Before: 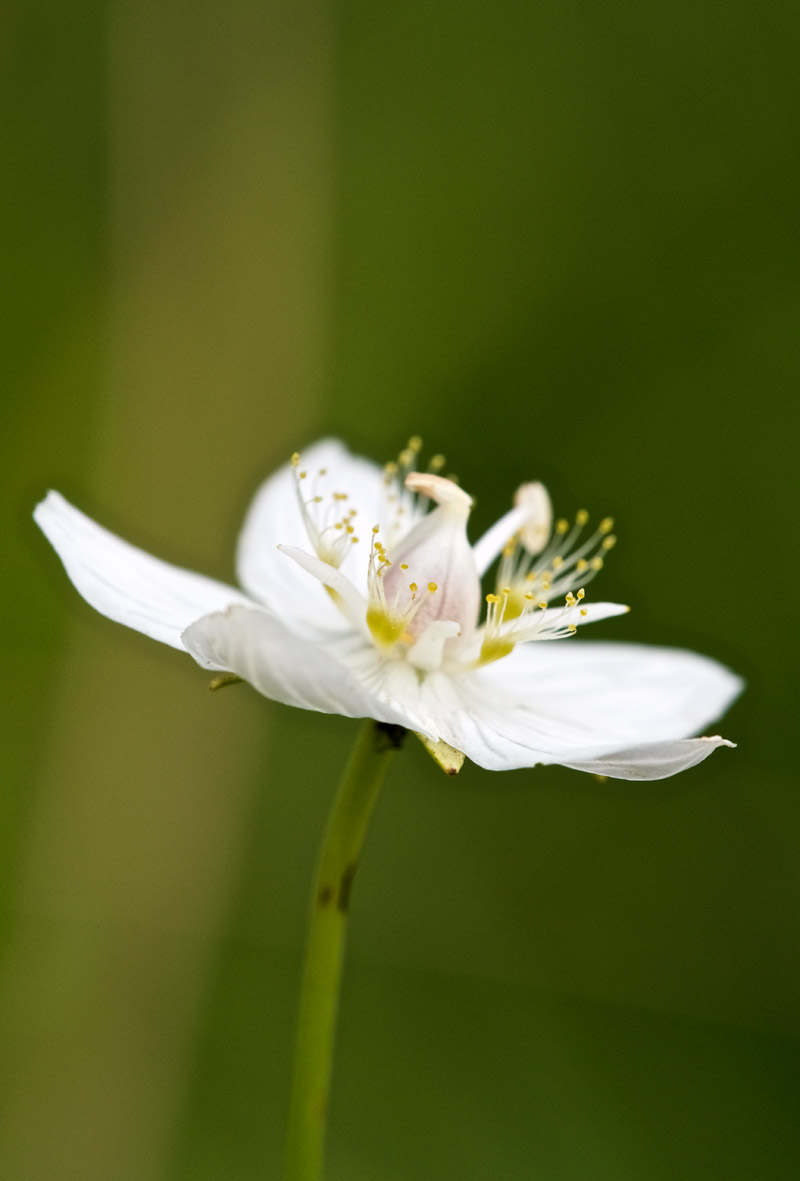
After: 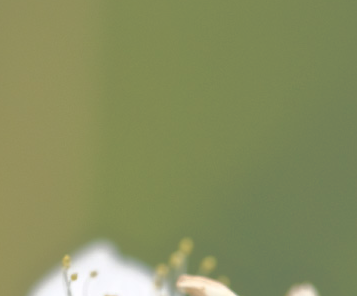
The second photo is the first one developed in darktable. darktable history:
crop: left 28.64%, top 16.832%, right 26.637%, bottom 58.055%
base curve: curves: ch0 [(0, 0) (0.564, 0.291) (0.802, 0.731) (1, 1)]
local contrast: mode bilateral grid, contrast 20, coarseness 50, detail 132%, midtone range 0.2
bloom: size 85%, threshold 5%, strength 85%
